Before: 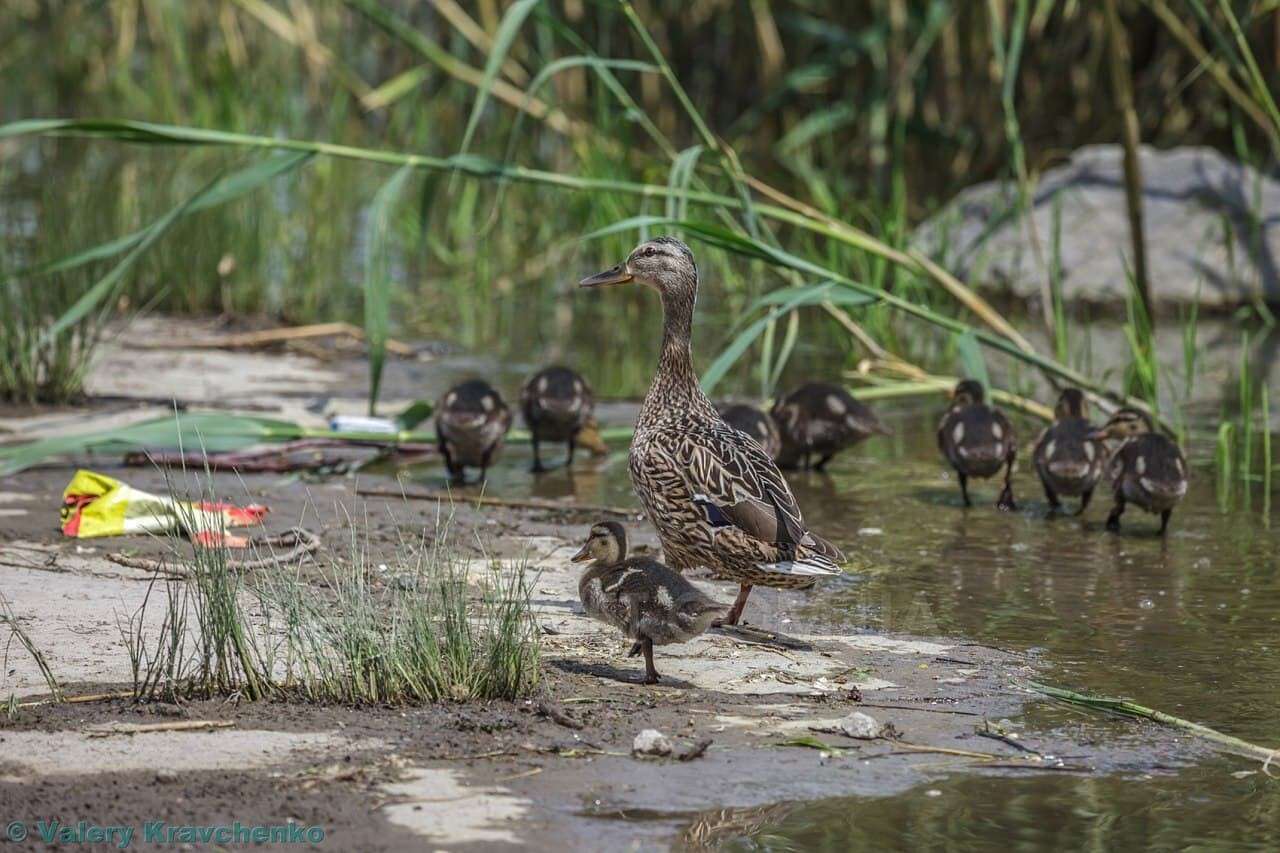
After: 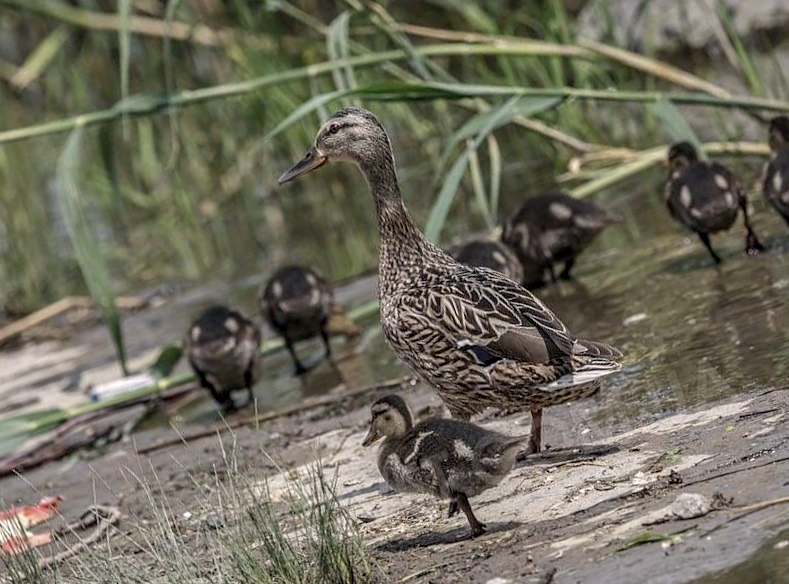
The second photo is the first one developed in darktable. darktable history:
color correction: highlights a* 5.58, highlights b* 5.18, saturation 0.628
crop and rotate: angle 19.42°, left 6.955%, right 4.12%, bottom 1.13%
exposure: black level correction 0.007, compensate highlight preservation false
contrast equalizer: octaves 7, y [[0.5, 0.502, 0.506, 0.511, 0.52, 0.537], [0.5 ×6], [0.505, 0.509, 0.518, 0.534, 0.553, 0.561], [0 ×6], [0 ×6]]
